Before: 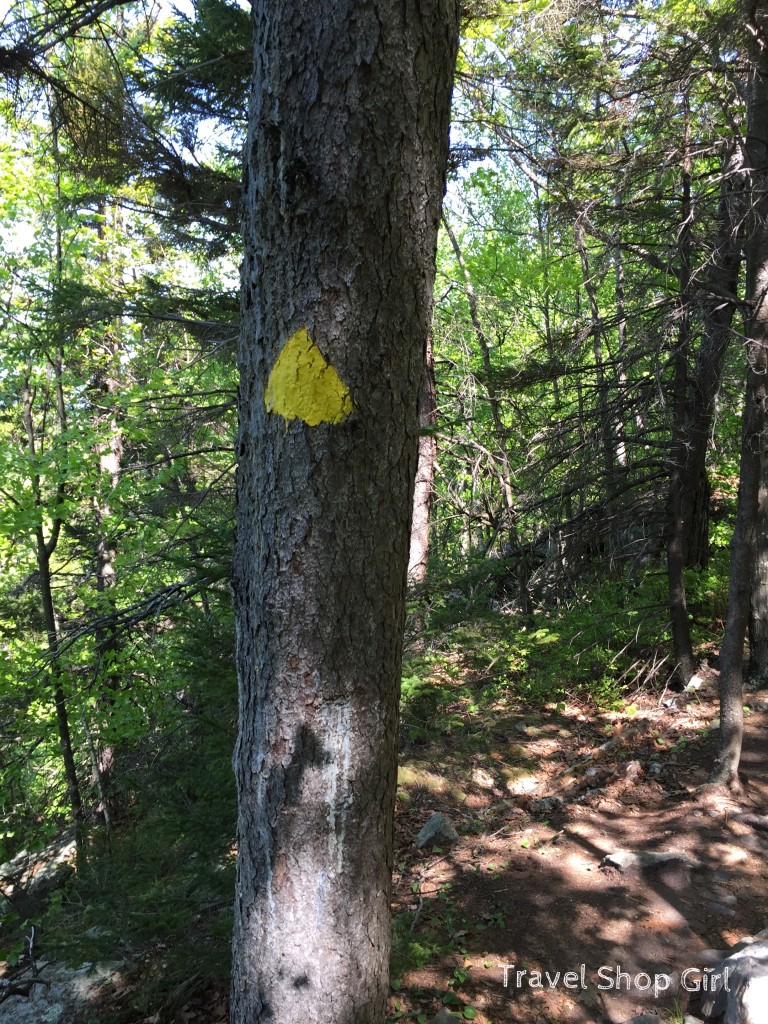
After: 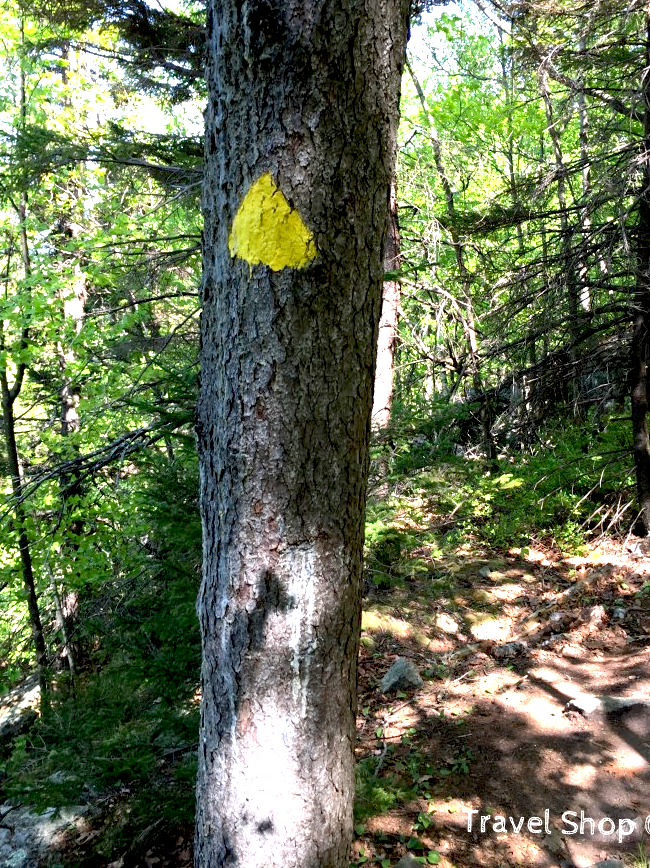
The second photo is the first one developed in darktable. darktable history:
exposure: black level correction 0.011, exposure 1.085 EV, compensate exposure bias true, compensate highlight preservation false
crop and rotate: left 4.711%, top 15.165%, right 10.654%
